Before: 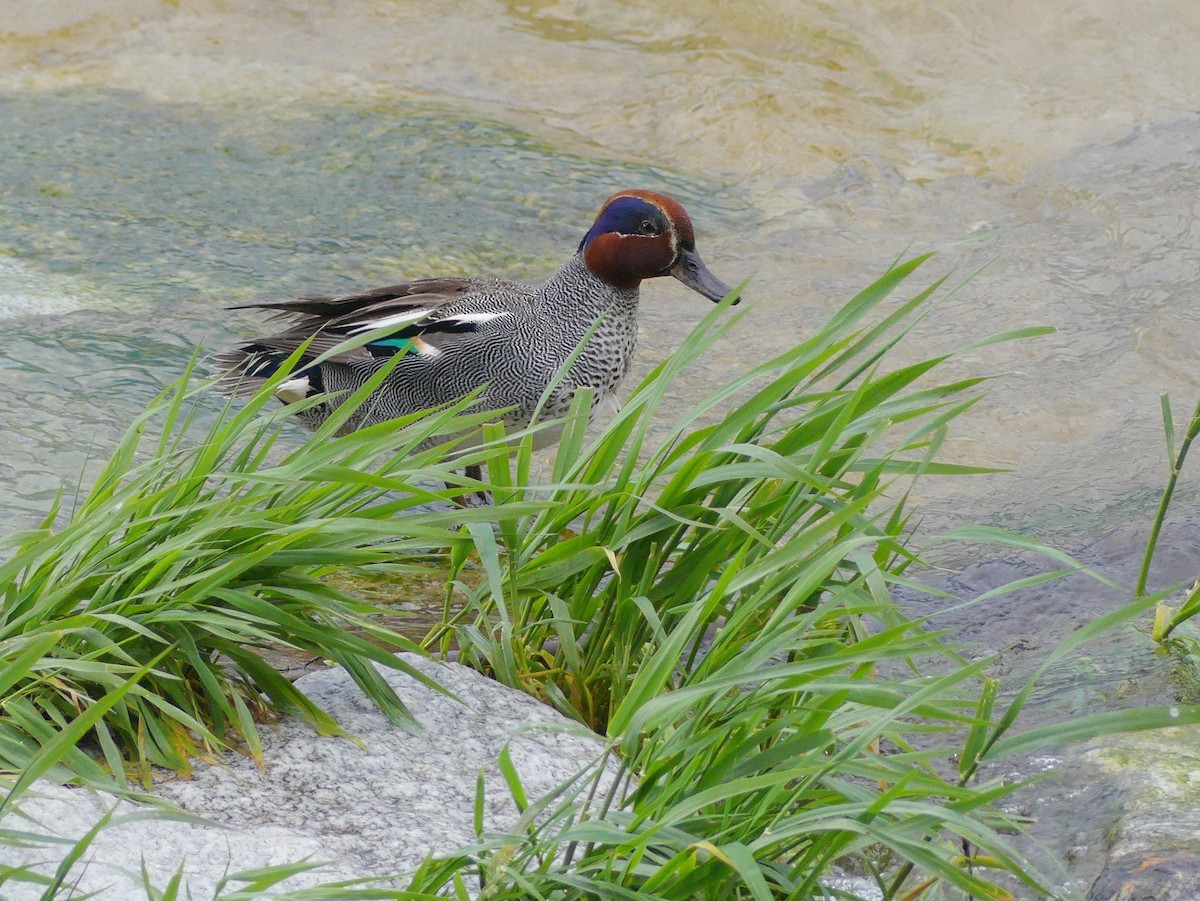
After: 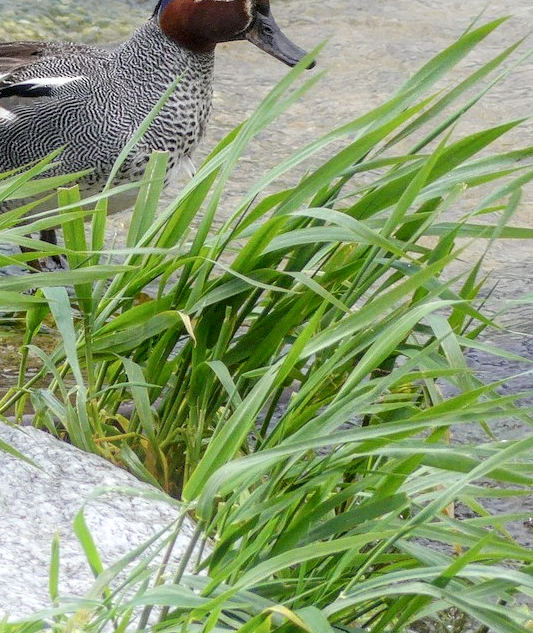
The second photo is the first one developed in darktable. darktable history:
bloom: on, module defaults
local contrast: highlights 79%, shadows 56%, detail 175%, midtone range 0.428
crop: left 35.432%, top 26.233%, right 20.145%, bottom 3.432%
